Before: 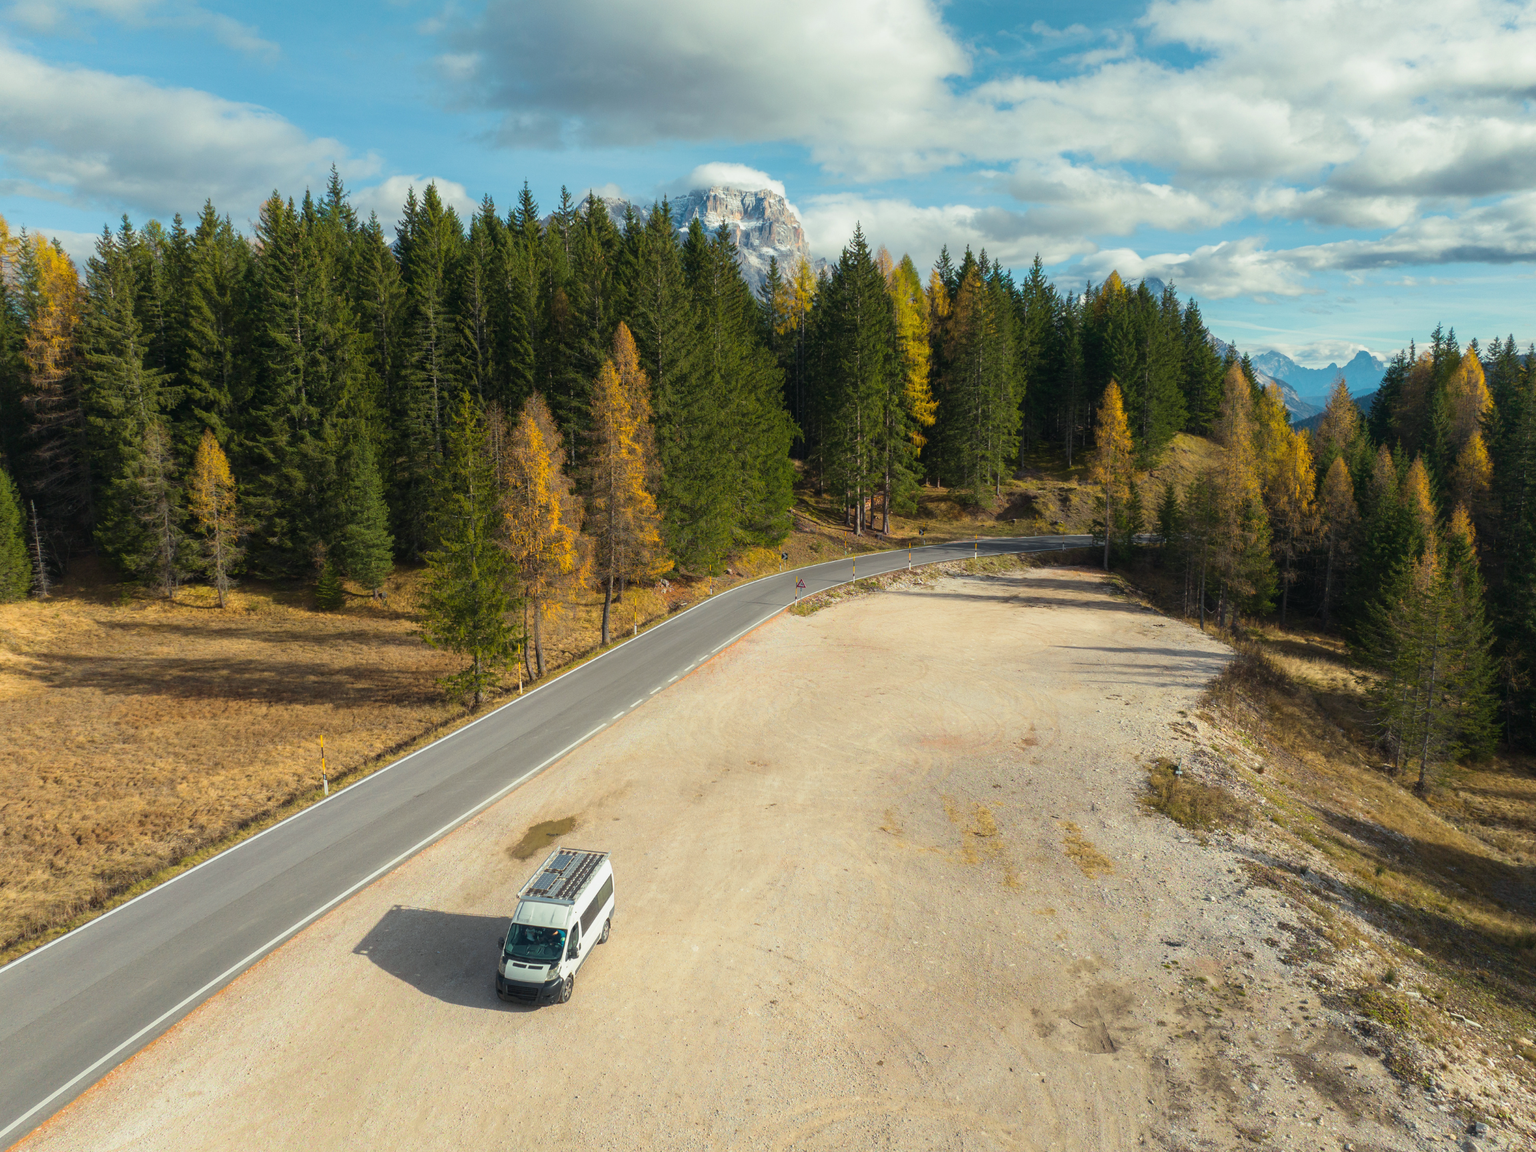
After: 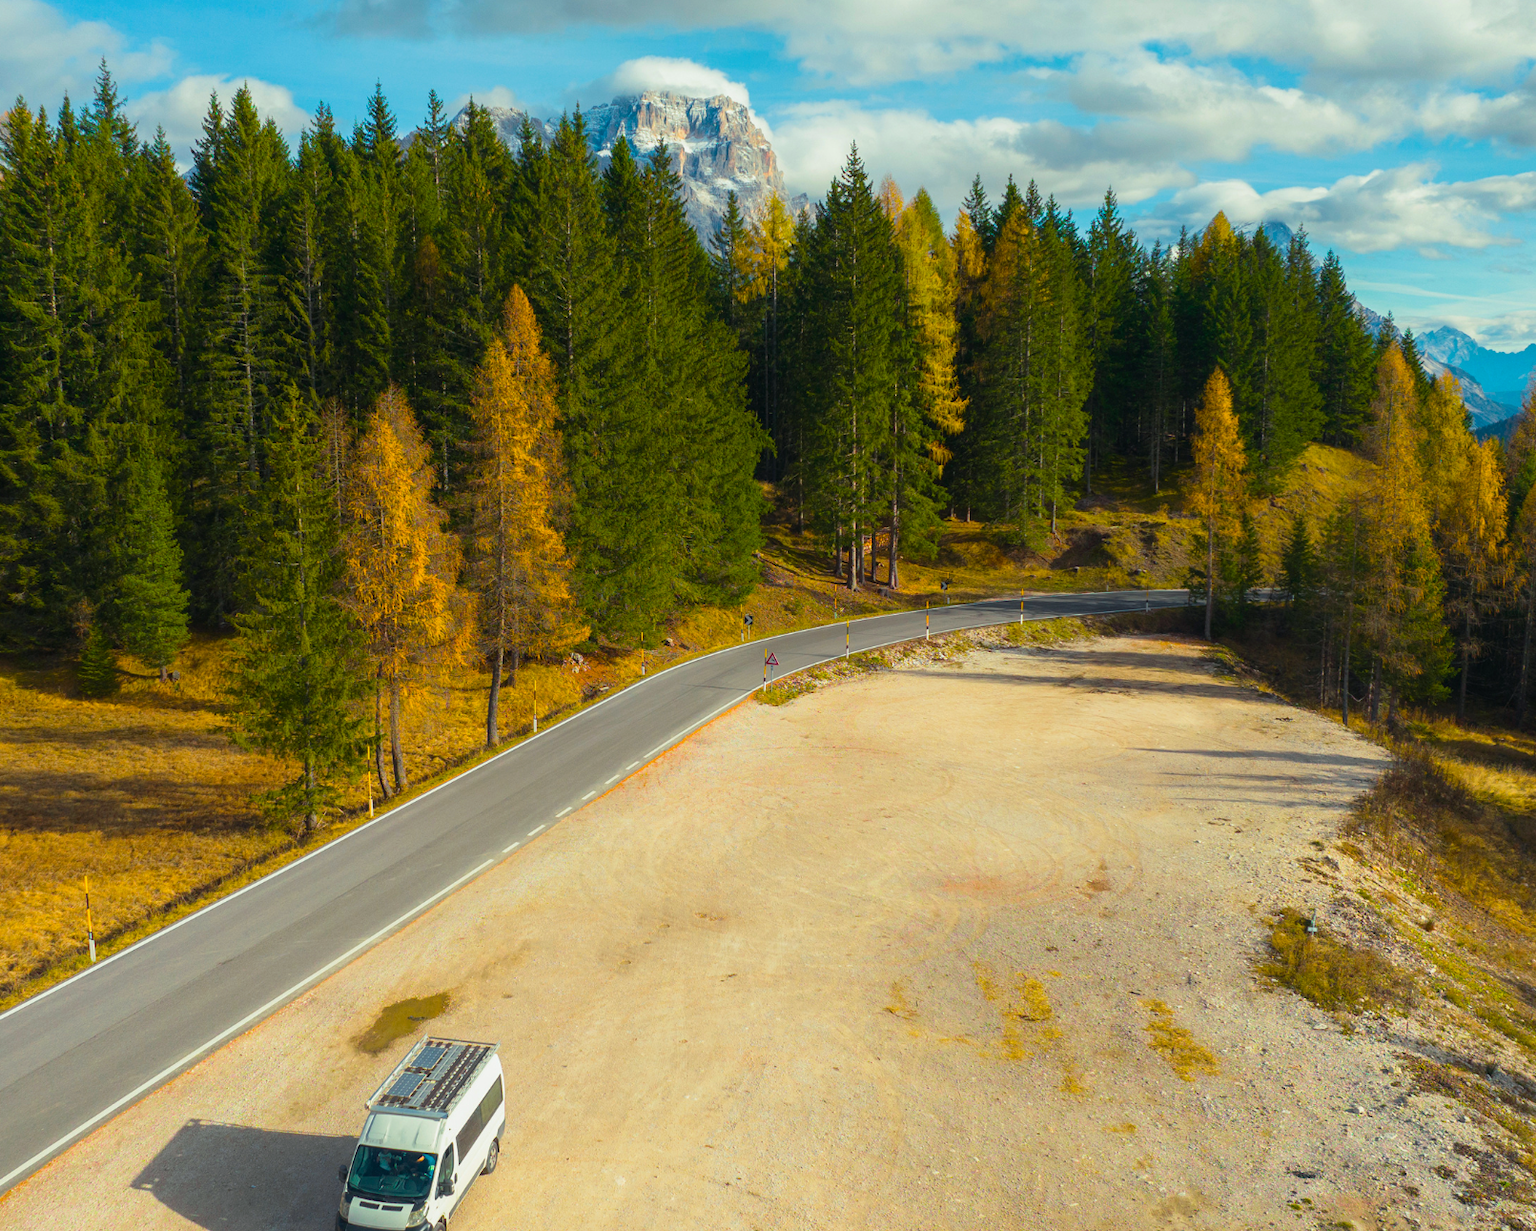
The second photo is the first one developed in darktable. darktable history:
crop and rotate: left 17.046%, top 10.659%, right 12.989%, bottom 14.553%
color balance rgb: linear chroma grading › global chroma 15%, perceptual saturation grading › global saturation 30%
